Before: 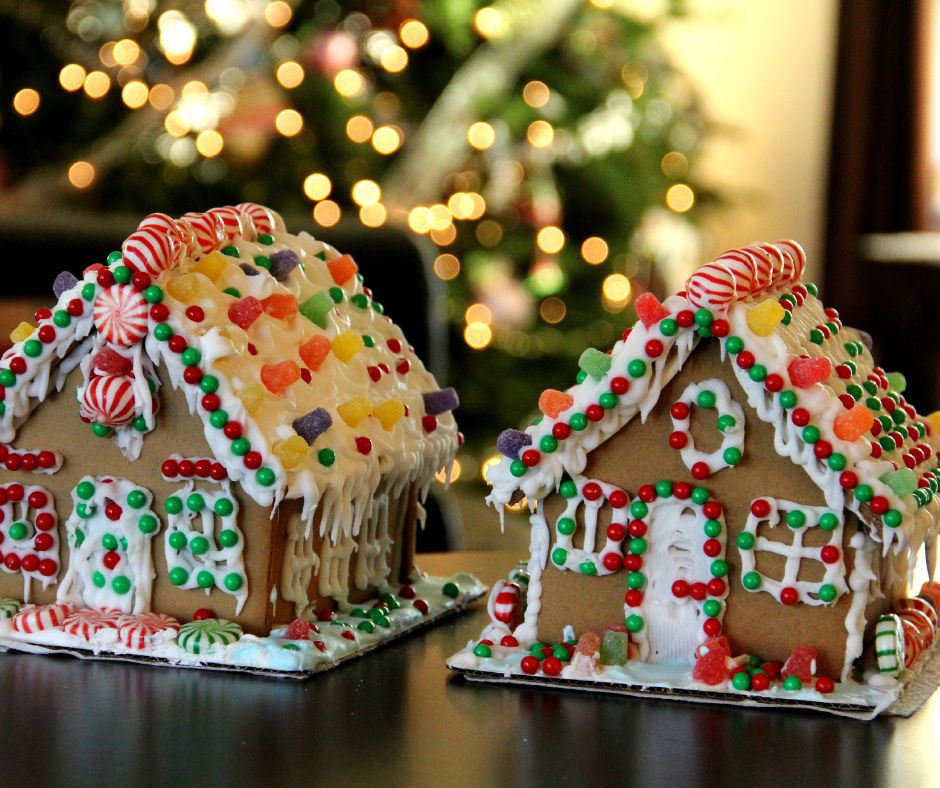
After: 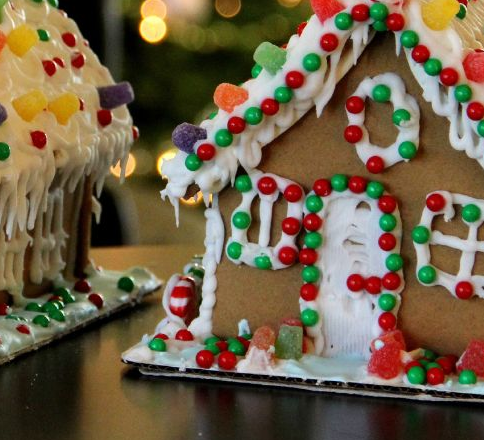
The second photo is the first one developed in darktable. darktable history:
crop: left 34.649%, top 38.903%, right 13.817%, bottom 5.219%
